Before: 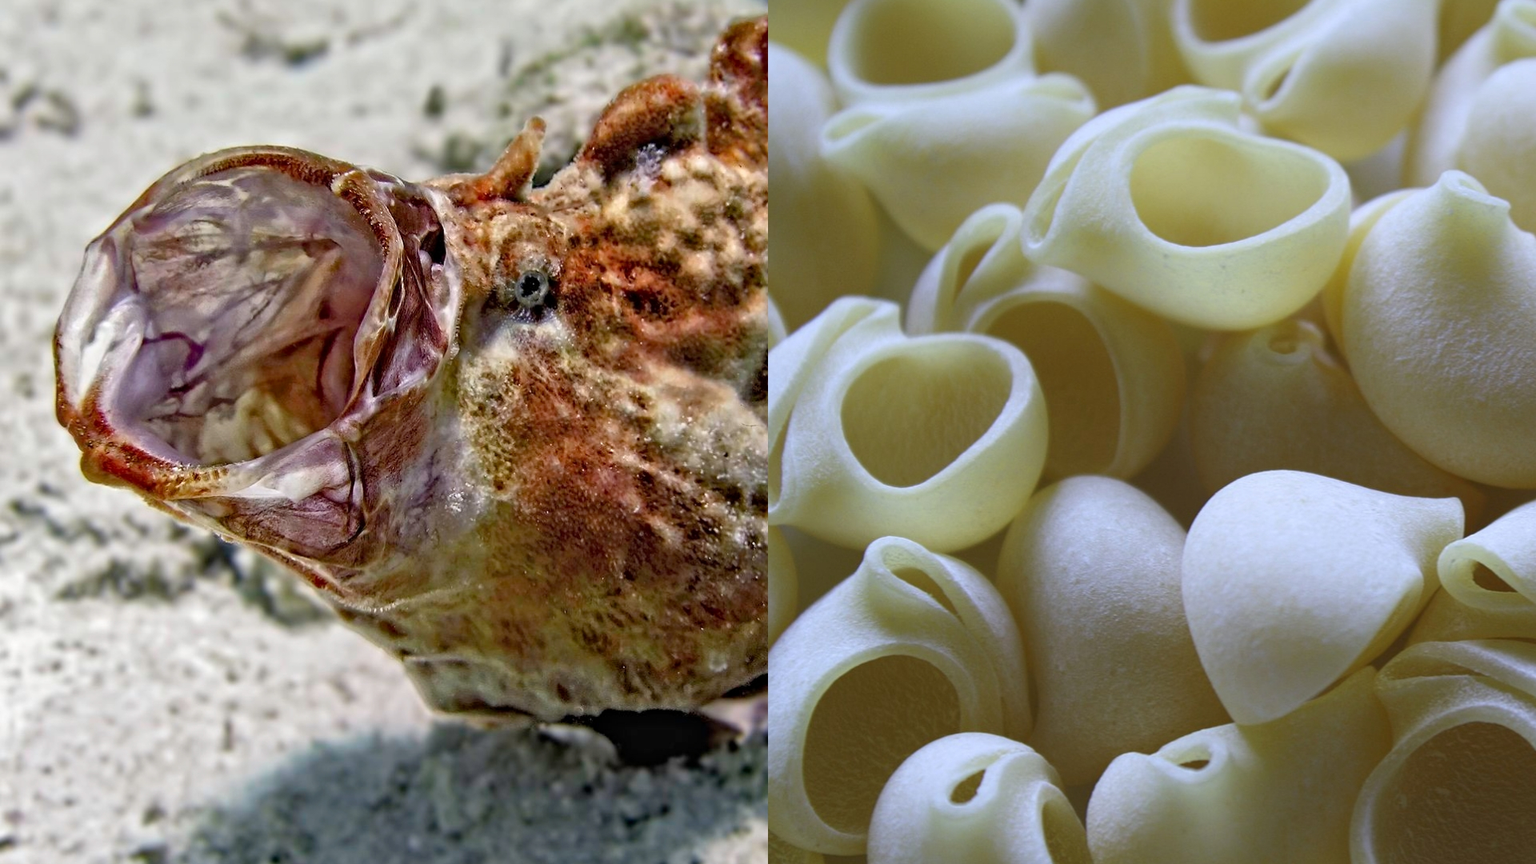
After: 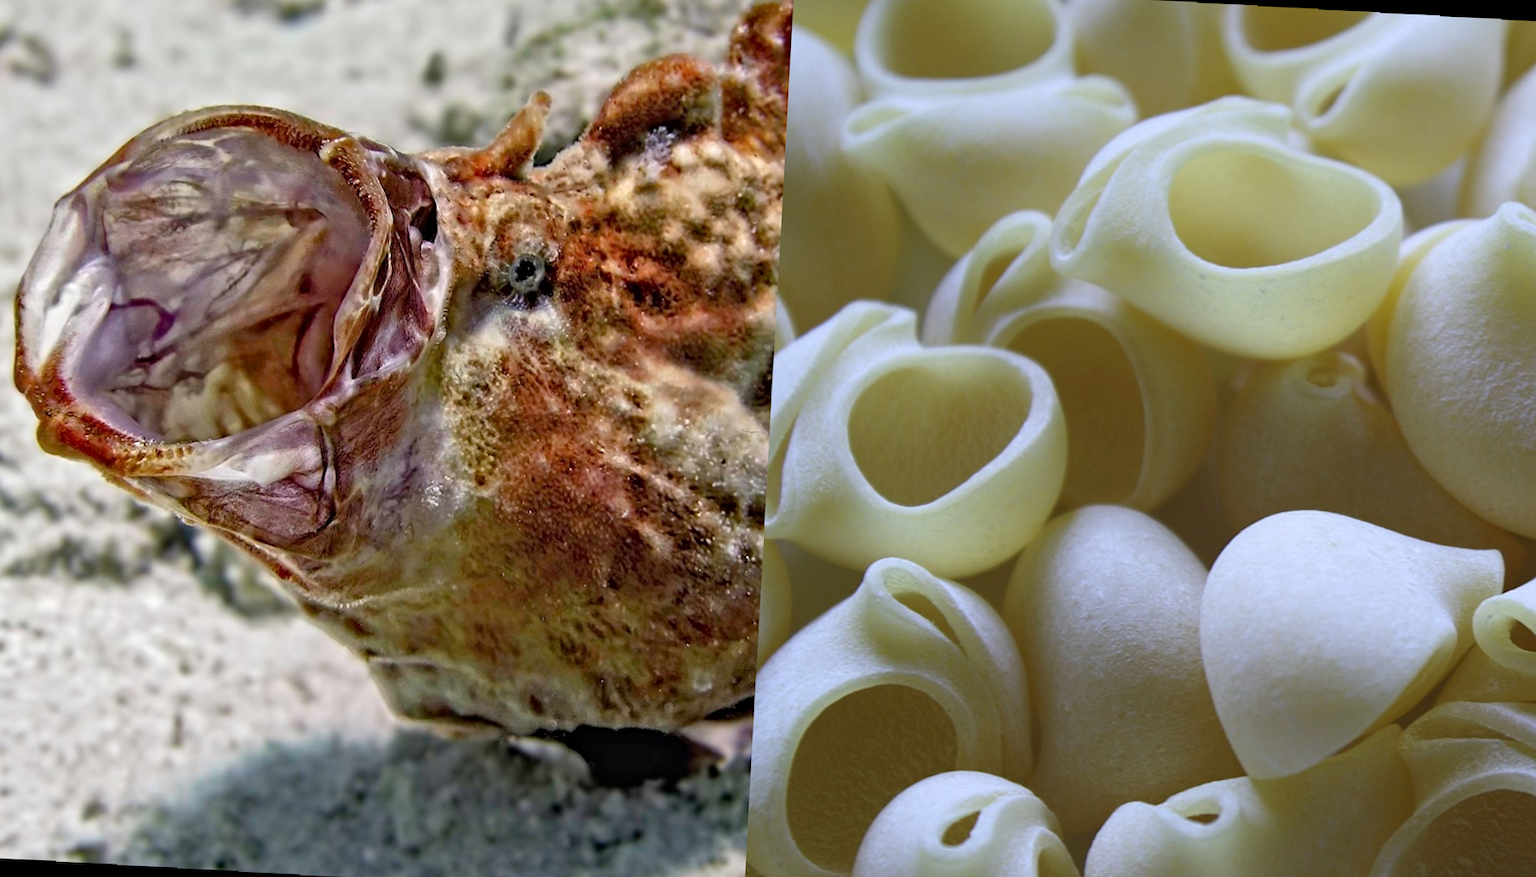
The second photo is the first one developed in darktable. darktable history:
rotate and perspective: rotation 0.8°, automatic cropping off
crop and rotate: angle -2.38°
